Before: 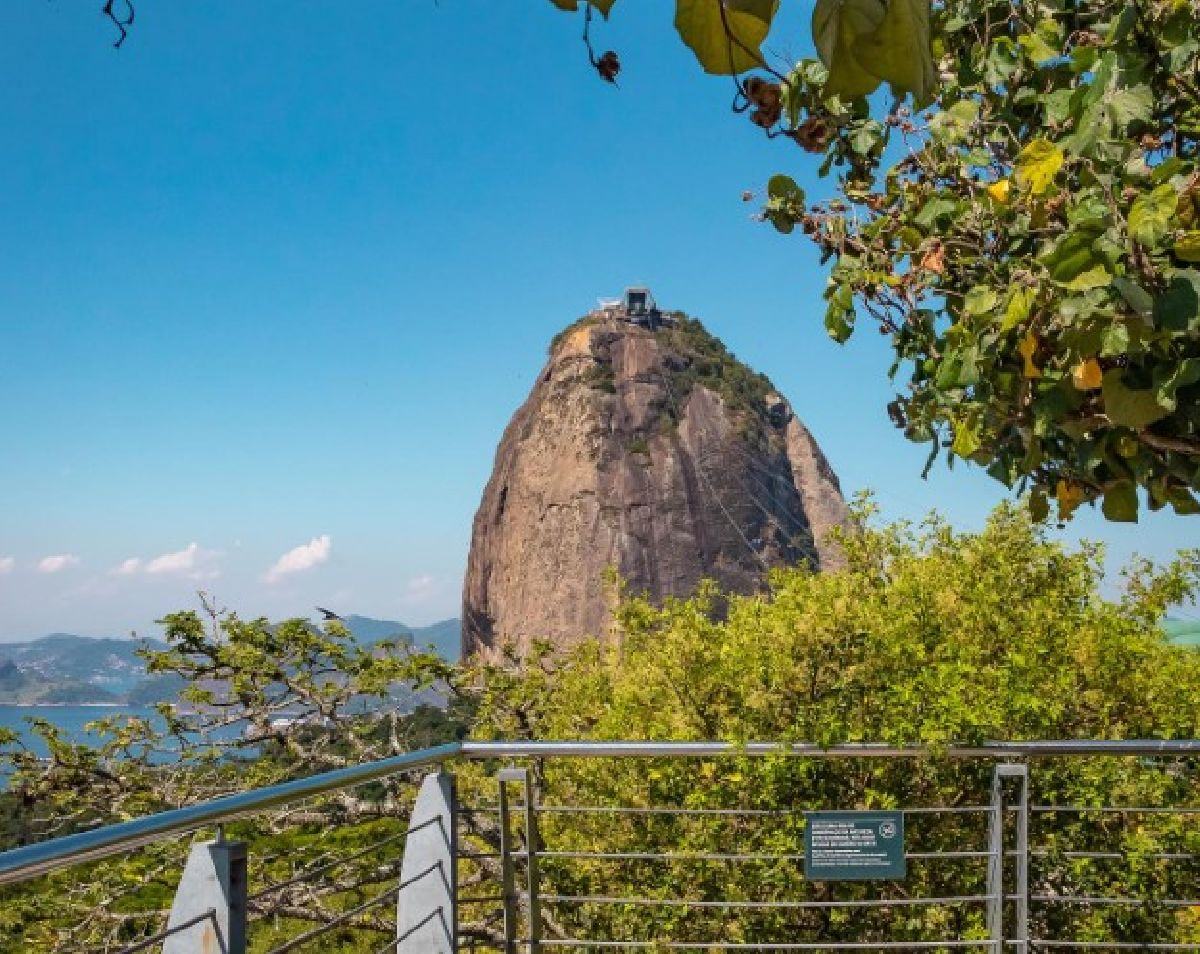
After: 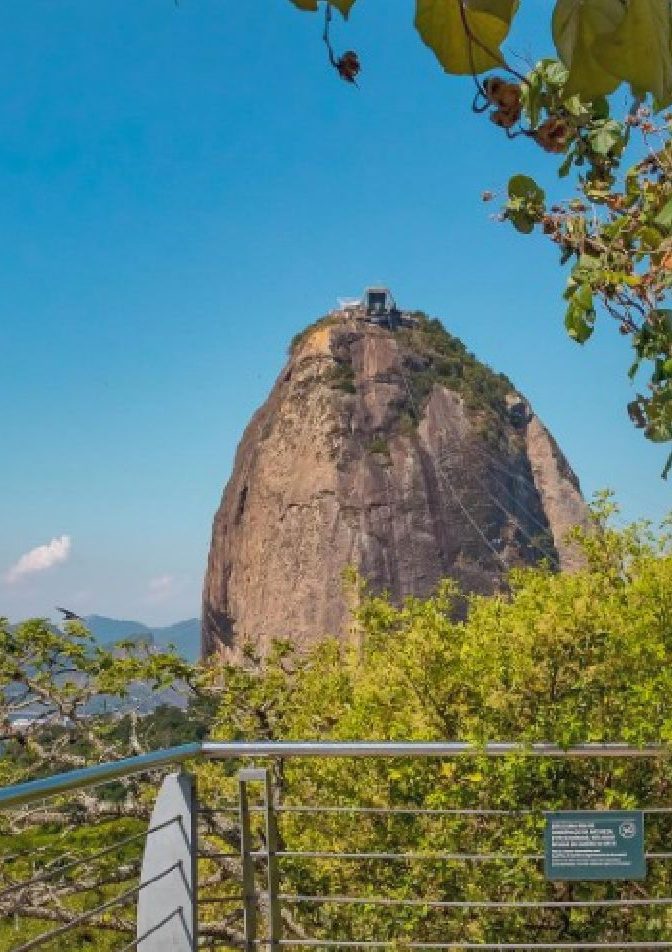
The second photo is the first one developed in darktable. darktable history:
shadows and highlights: shadows 60, highlights -60
crop: left 21.674%, right 22.086%
